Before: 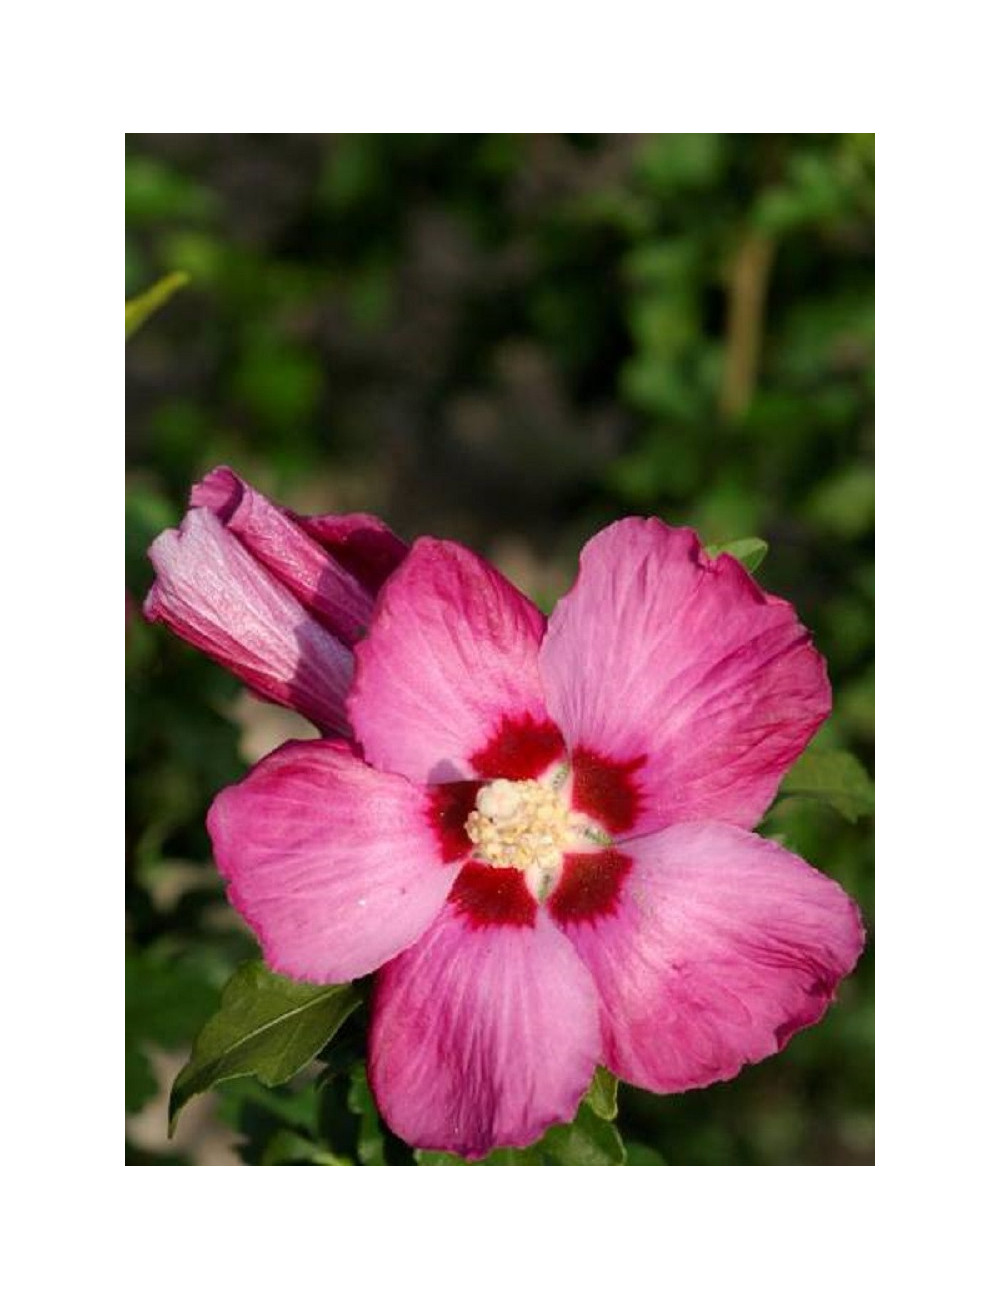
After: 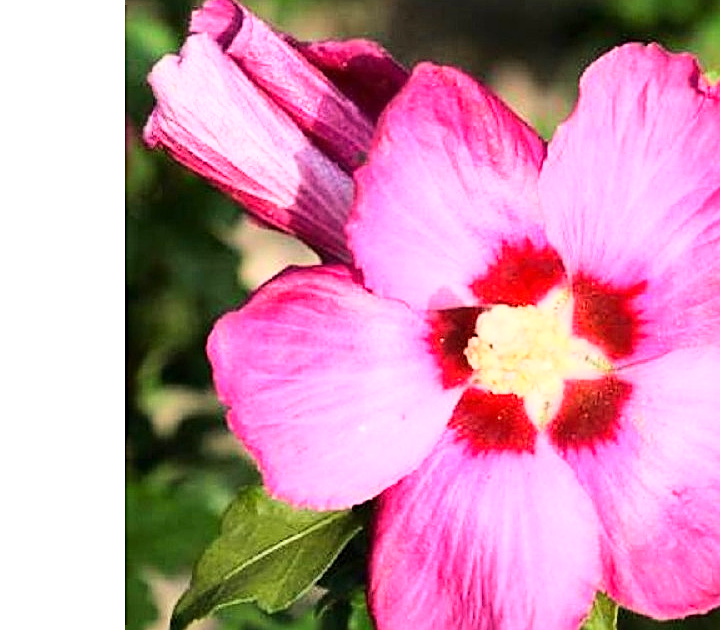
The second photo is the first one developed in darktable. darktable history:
sharpen: on, module defaults
exposure: exposure 0.2 EV, compensate highlight preservation false
crop: top 36.498%, right 27.964%, bottom 14.995%
base curve: curves: ch0 [(0, 0) (0.018, 0.026) (0.143, 0.37) (0.33, 0.731) (0.458, 0.853) (0.735, 0.965) (0.905, 0.986) (1, 1)]
